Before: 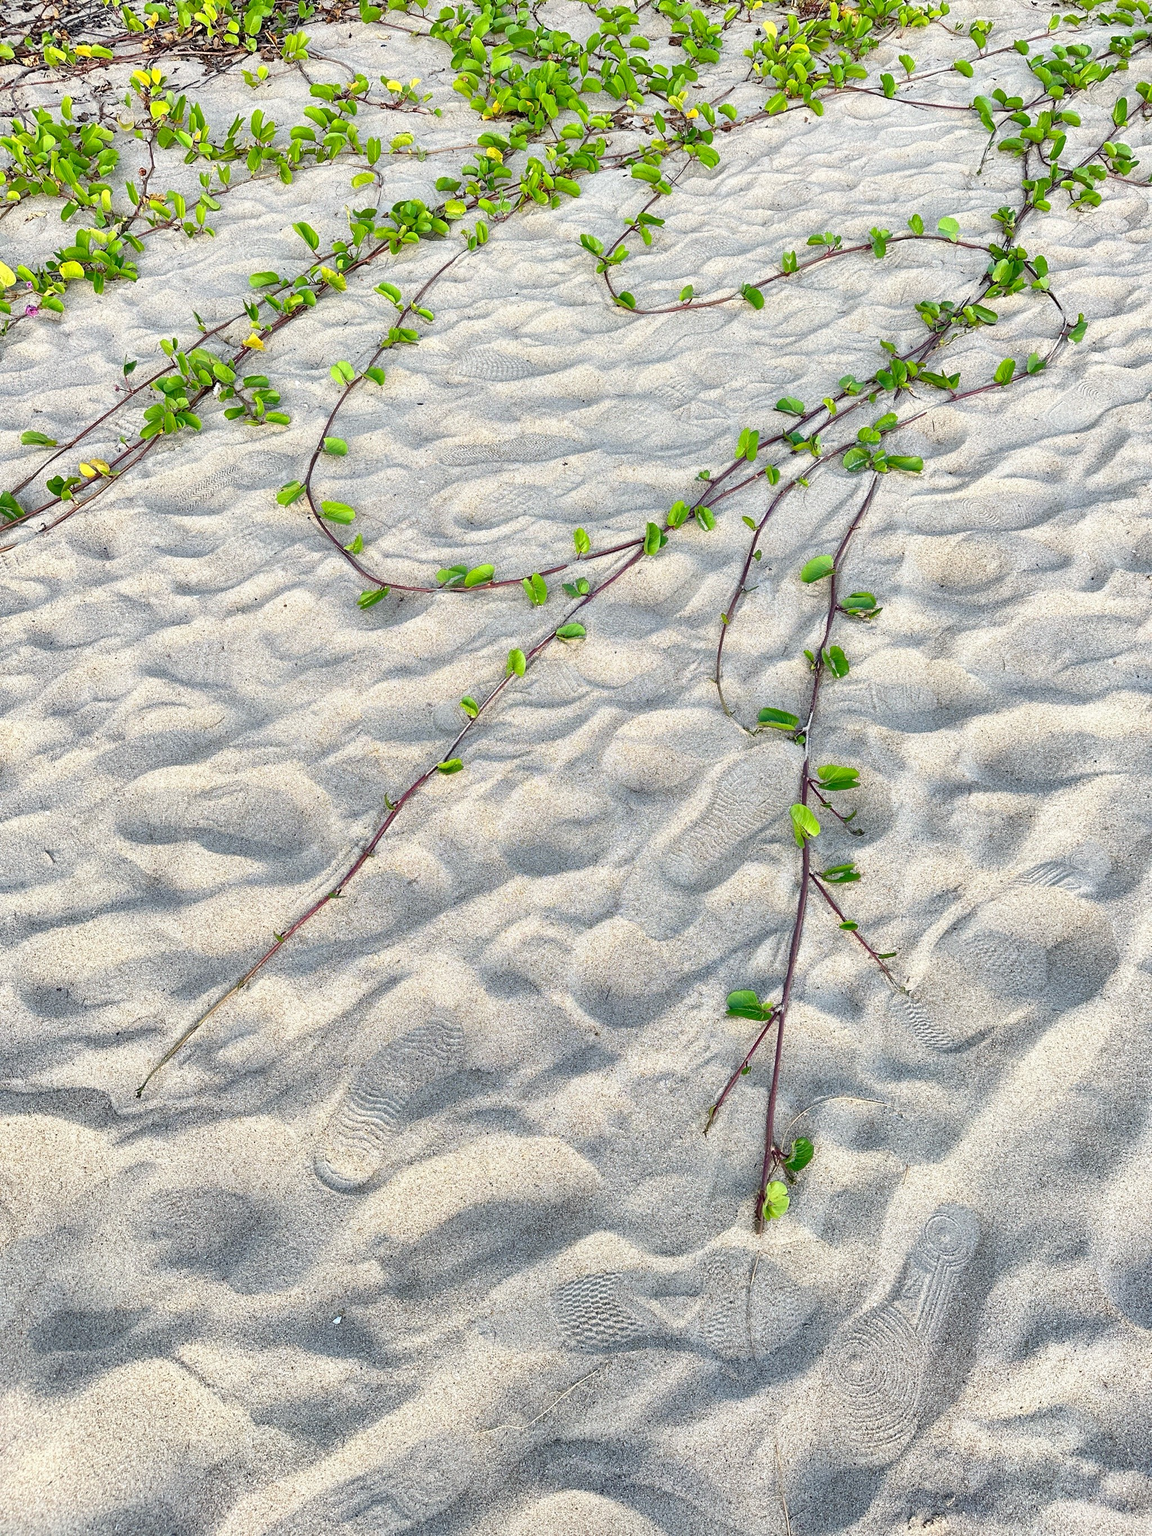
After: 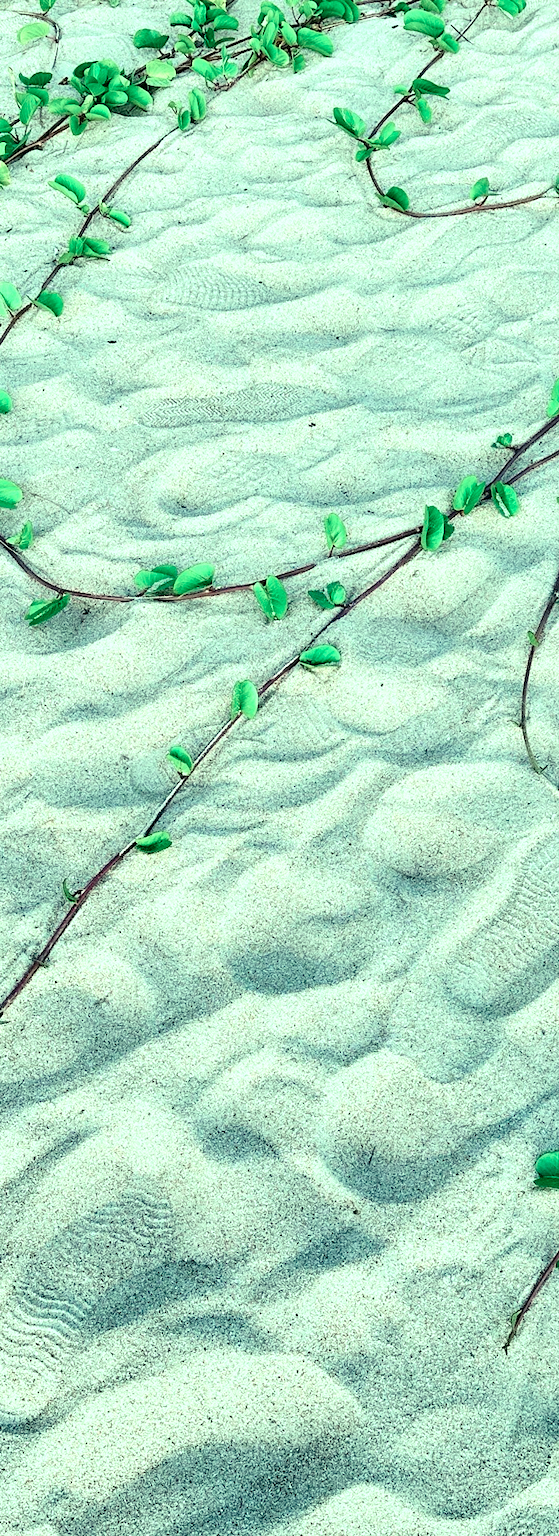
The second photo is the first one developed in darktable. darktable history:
color balance: input saturation 100.43%, contrast fulcrum 14.22%, output saturation 70.41%
tone curve: curves: ch0 [(0, 0.009) (0.105, 0.069) (0.195, 0.154) (0.289, 0.278) (0.384, 0.391) (0.513, 0.53) (0.66, 0.667) (0.895, 0.863) (1, 0.919)]; ch1 [(0, 0) (0.161, 0.092) (0.35, 0.33) (0.403, 0.395) (0.456, 0.469) (0.502, 0.499) (0.519, 0.514) (0.576, 0.587) (0.642, 0.645) (0.701, 0.742) (1, 0.942)]; ch2 [(0, 0) (0.371, 0.362) (0.437, 0.437) (0.501, 0.5) (0.53, 0.528) (0.569, 0.551) (0.619, 0.58) (0.883, 0.752) (1, 0.929)], color space Lab, independent channels, preserve colors none
color balance rgb: shadows lift › luminance -7.7%, shadows lift › chroma 2.13%, shadows lift › hue 165.27°, power › luminance -7.77%, power › chroma 1.1%, power › hue 215.88°, highlights gain › luminance 15.15%, highlights gain › chroma 7%, highlights gain › hue 125.57°, global offset › luminance -0.33%, global offset › chroma 0.11%, global offset › hue 165.27°, perceptual saturation grading › global saturation 24.42%, perceptual saturation grading › highlights -24.42%, perceptual saturation grading › mid-tones 24.42%, perceptual saturation grading › shadows 40%, perceptual brilliance grading › global brilliance -5%, perceptual brilliance grading › highlights 24.42%, perceptual brilliance grading › mid-tones 7%, perceptual brilliance grading › shadows -5%
crop and rotate: left 29.476%, top 10.214%, right 35.32%, bottom 17.333%
